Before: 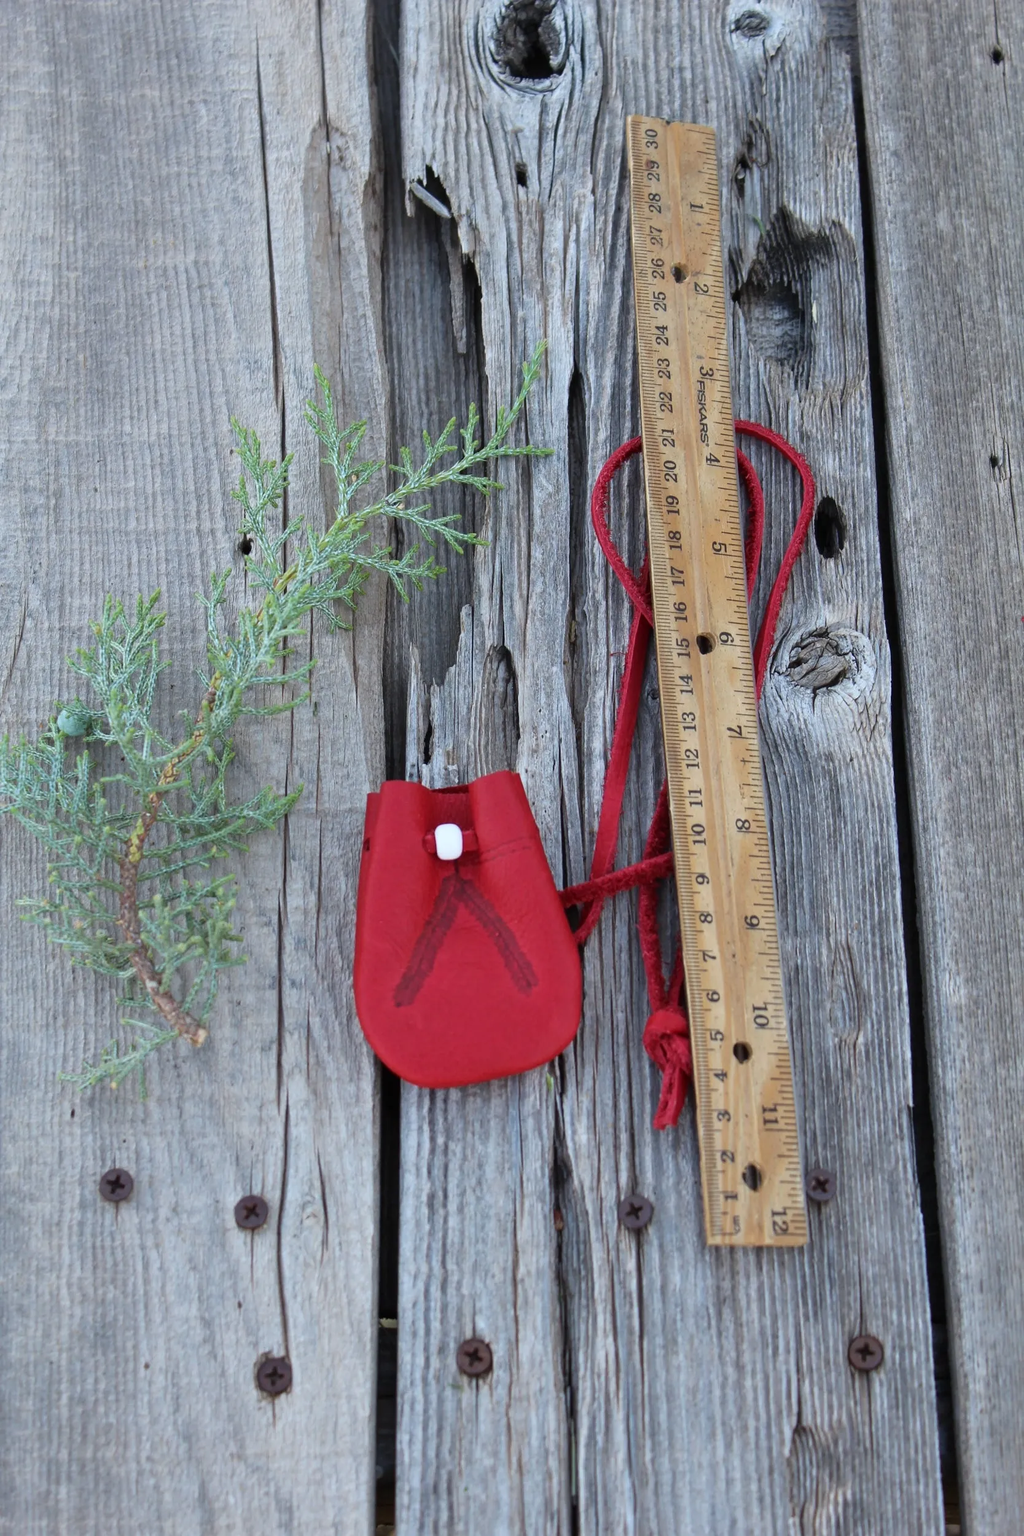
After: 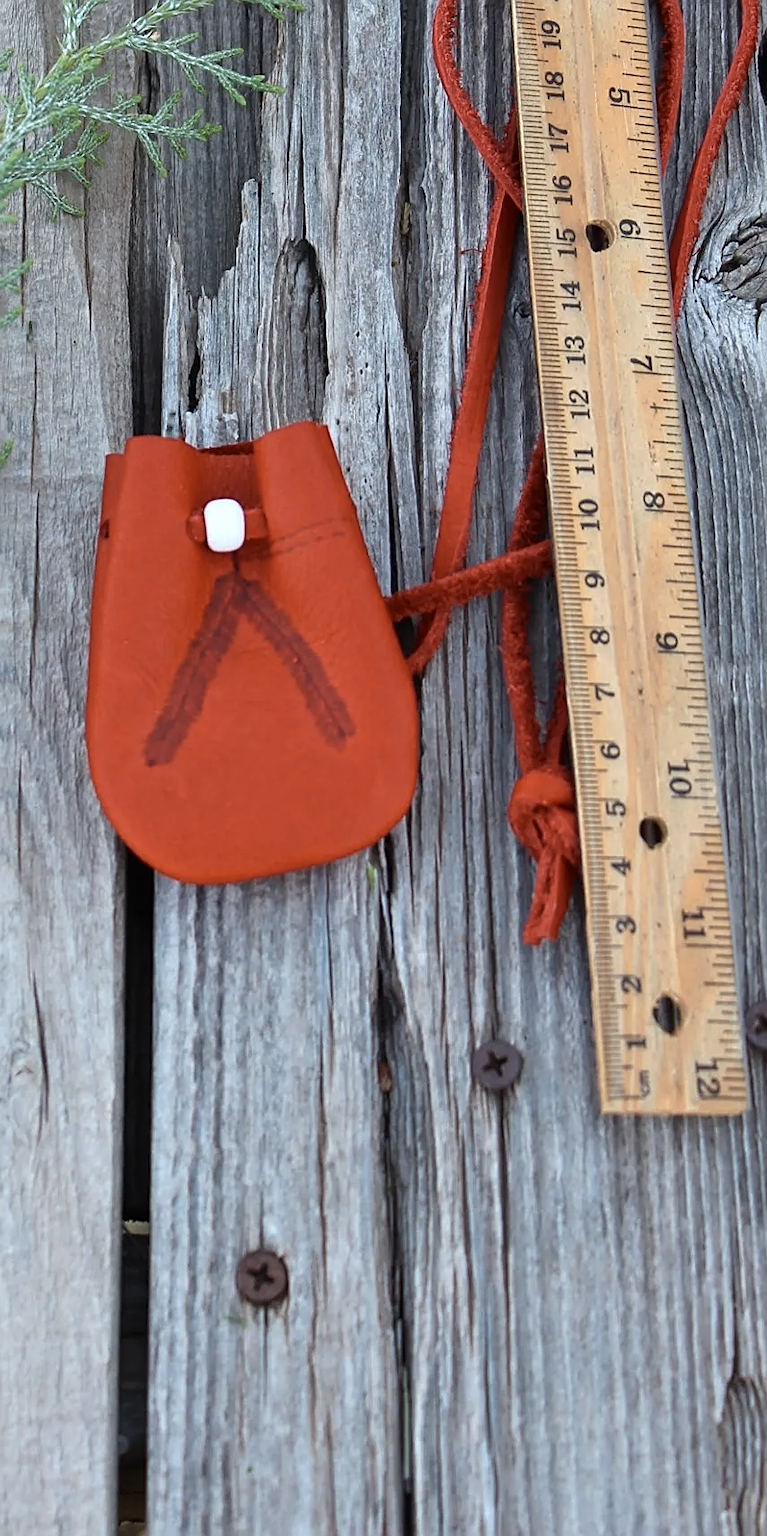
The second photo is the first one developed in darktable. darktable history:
sharpen: on, module defaults
color zones: curves: ch0 [(0.018, 0.548) (0.197, 0.654) (0.425, 0.447) (0.605, 0.658) (0.732, 0.579)]; ch1 [(0.105, 0.531) (0.224, 0.531) (0.386, 0.39) (0.618, 0.456) (0.732, 0.456) (0.956, 0.421)]; ch2 [(0.039, 0.583) (0.215, 0.465) (0.399, 0.544) (0.465, 0.548) (0.614, 0.447) (0.724, 0.43) (0.882, 0.623) (0.956, 0.632)]
crop and rotate: left 28.821%, top 31.408%, right 19.823%
